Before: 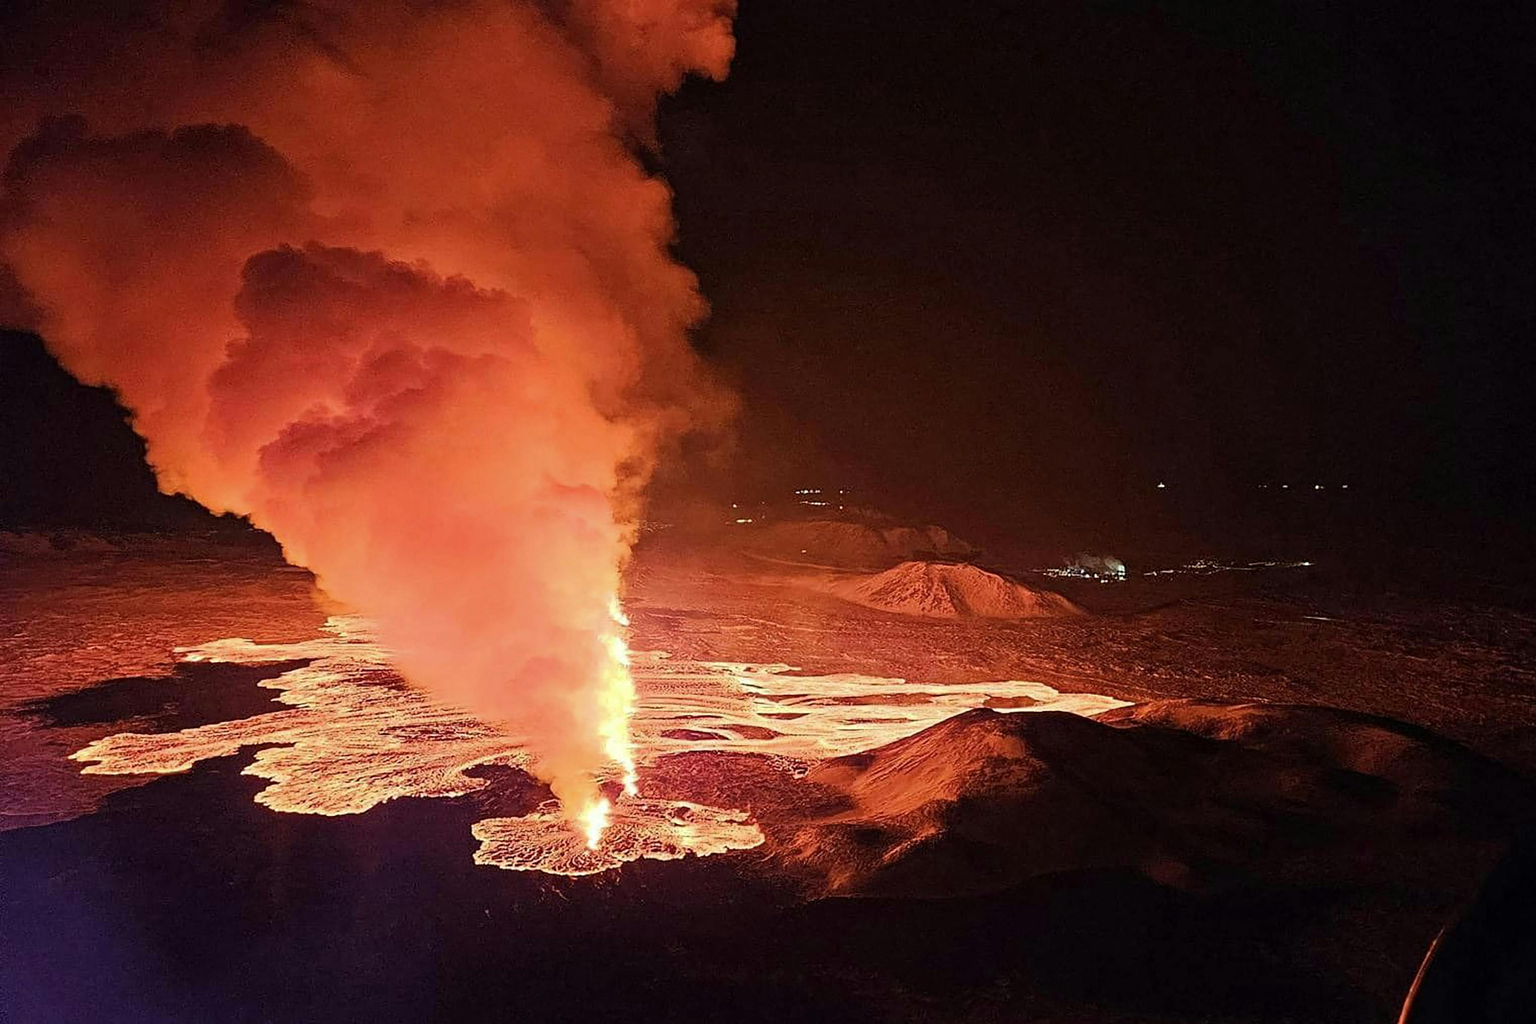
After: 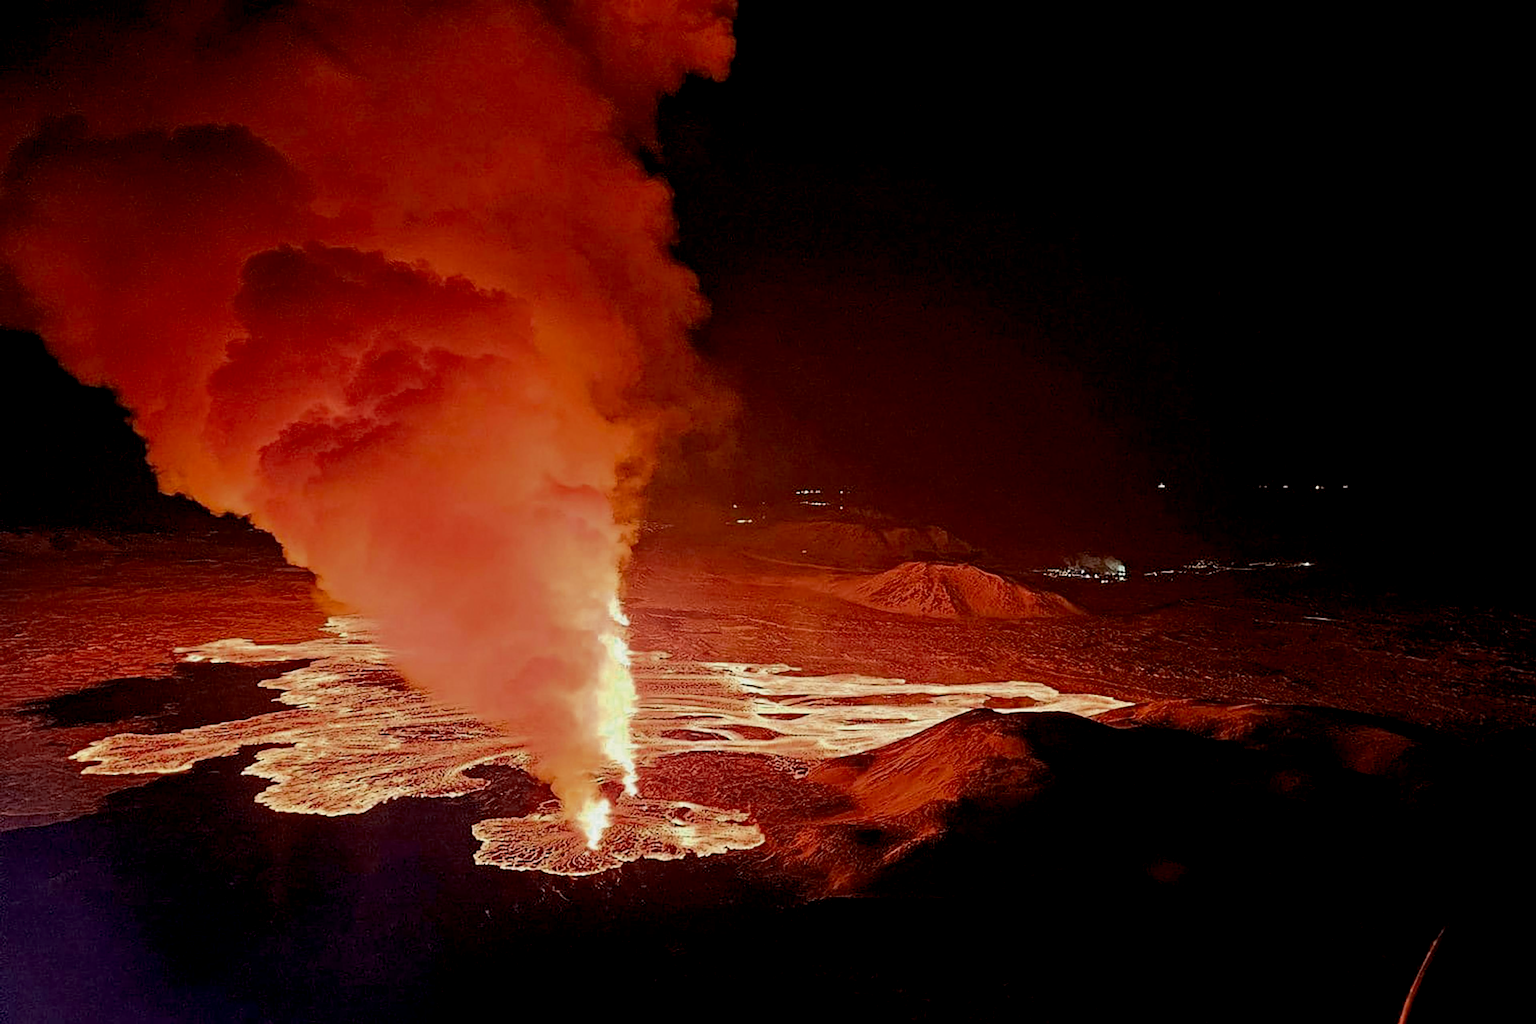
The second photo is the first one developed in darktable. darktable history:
exposure: black level correction 0.009, exposure -0.159 EV, compensate highlight preservation false
color zones: curves: ch0 [(0, 0.5) (0.125, 0.4) (0.25, 0.5) (0.375, 0.4) (0.5, 0.4) (0.625, 0.35) (0.75, 0.35) (0.875, 0.5)]; ch1 [(0, 0.35) (0.125, 0.45) (0.25, 0.35) (0.375, 0.35) (0.5, 0.35) (0.625, 0.35) (0.75, 0.45) (0.875, 0.35)]; ch2 [(0, 0.6) (0.125, 0.5) (0.25, 0.5) (0.375, 0.6) (0.5, 0.6) (0.625, 0.5) (0.75, 0.5) (0.875, 0.5)]
